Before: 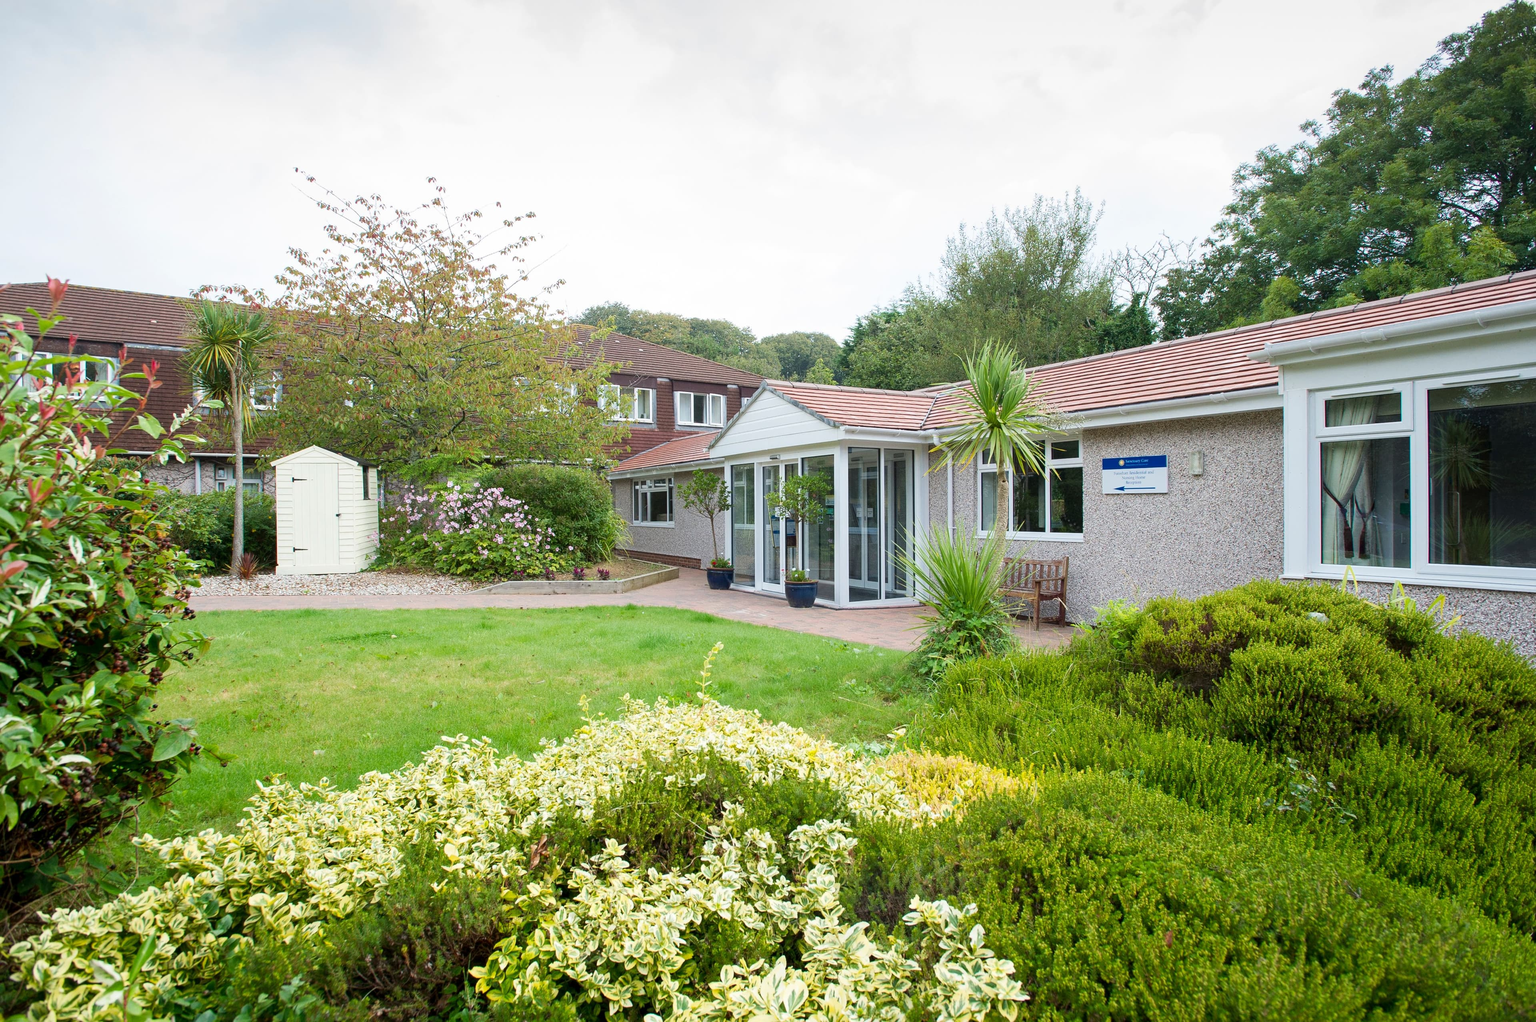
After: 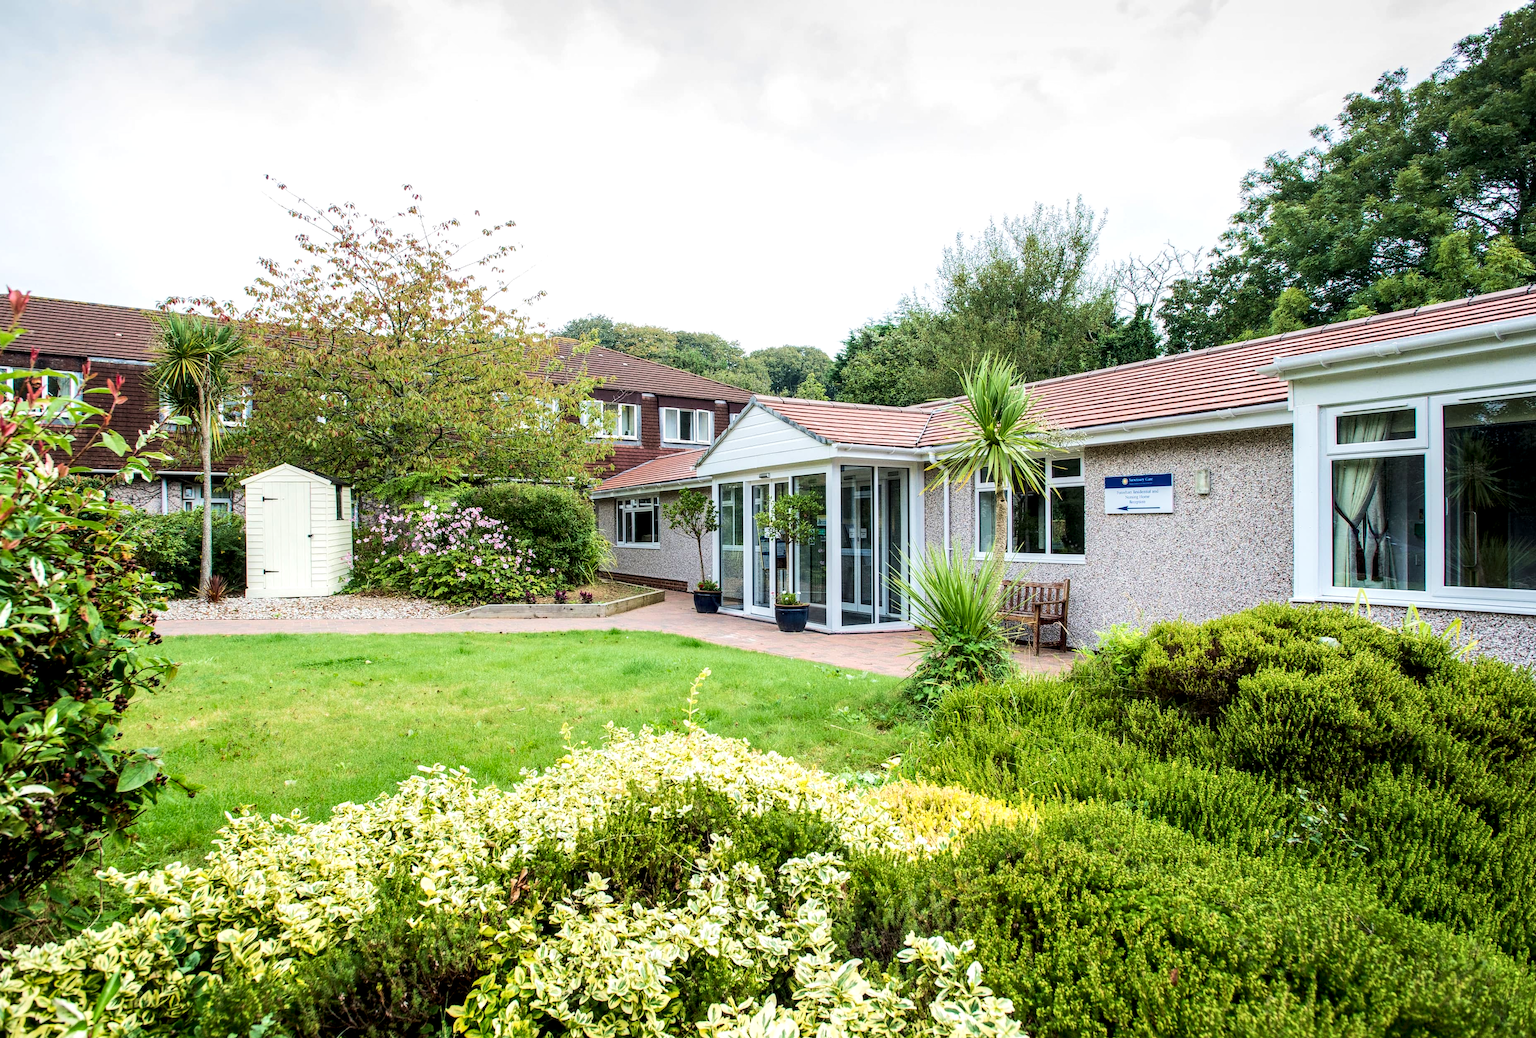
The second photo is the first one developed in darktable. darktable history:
local contrast: detail 160%
velvia: on, module defaults
tone curve: curves: ch0 [(0, 0) (0.003, 0.005) (0.011, 0.011) (0.025, 0.022) (0.044, 0.035) (0.069, 0.051) (0.1, 0.073) (0.136, 0.106) (0.177, 0.147) (0.224, 0.195) (0.277, 0.253) (0.335, 0.315) (0.399, 0.388) (0.468, 0.488) (0.543, 0.586) (0.623, 0.685) (0.709, 0.764) (0.801, 0.838) (0.898, 0.908) (1, 1)], color space Lab, linked channels, preserve colors none
crop and rotate: left 2.628%, right 1.179%, bottom 2.218%
